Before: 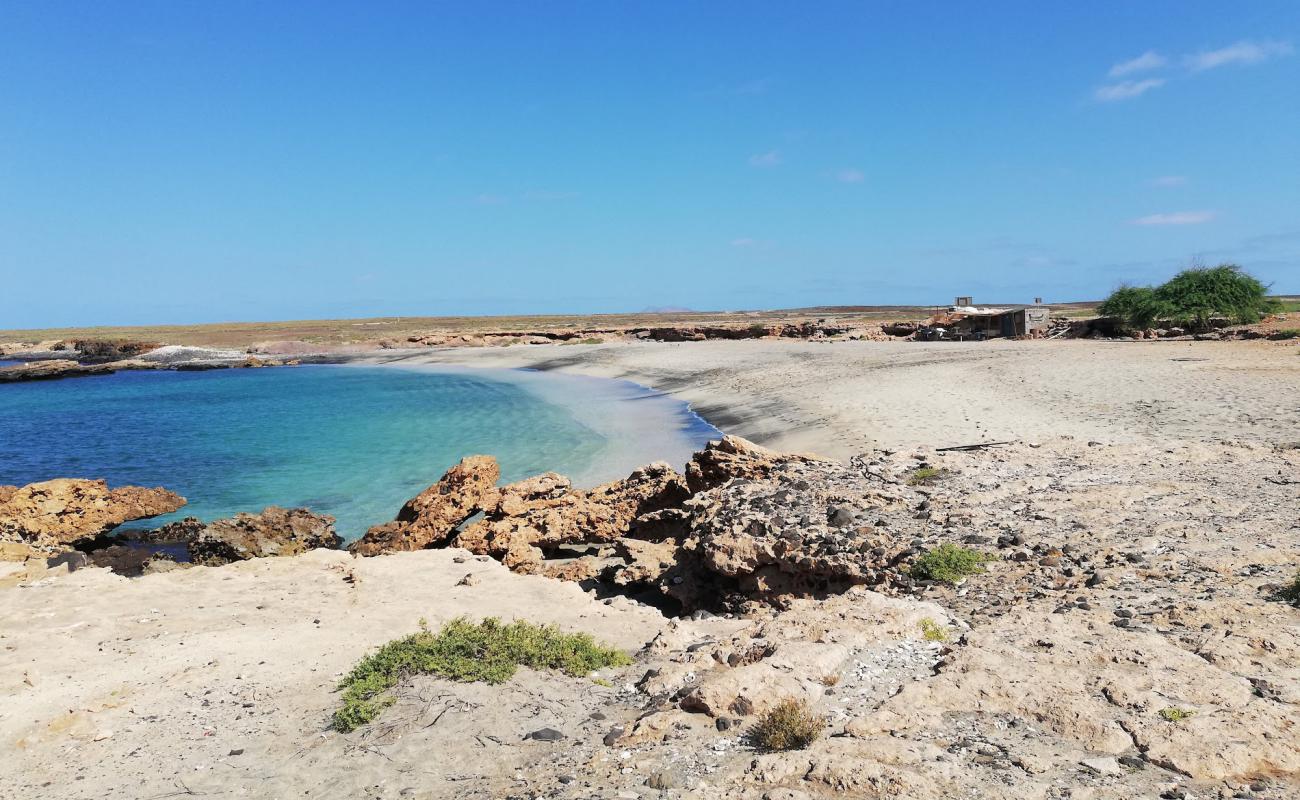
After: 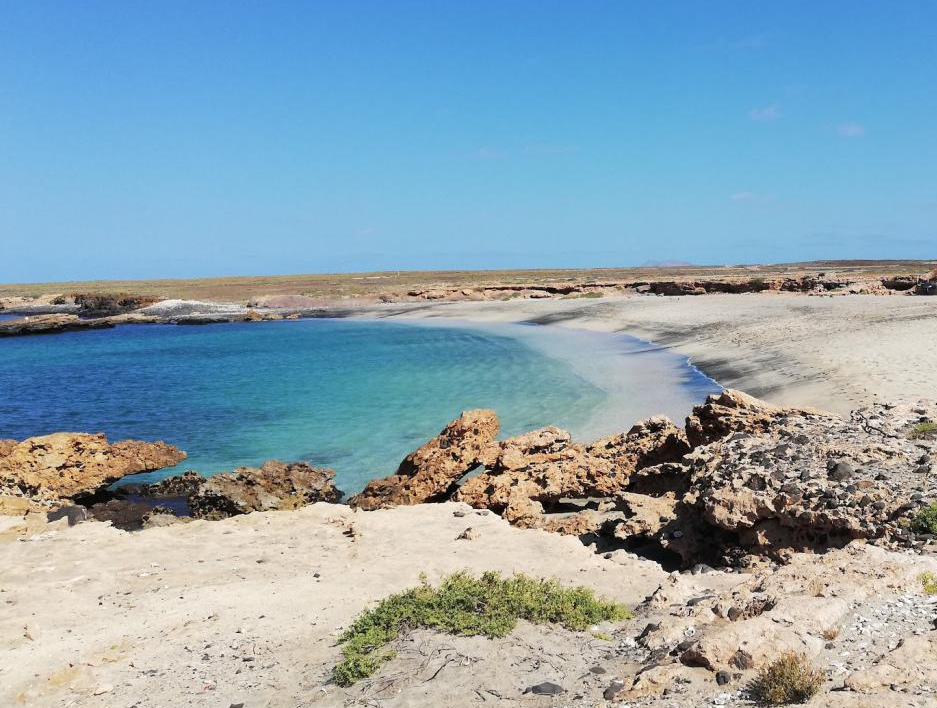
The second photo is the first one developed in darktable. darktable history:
crop: top 5.801%, right 27.868%, bottom 5.67%
